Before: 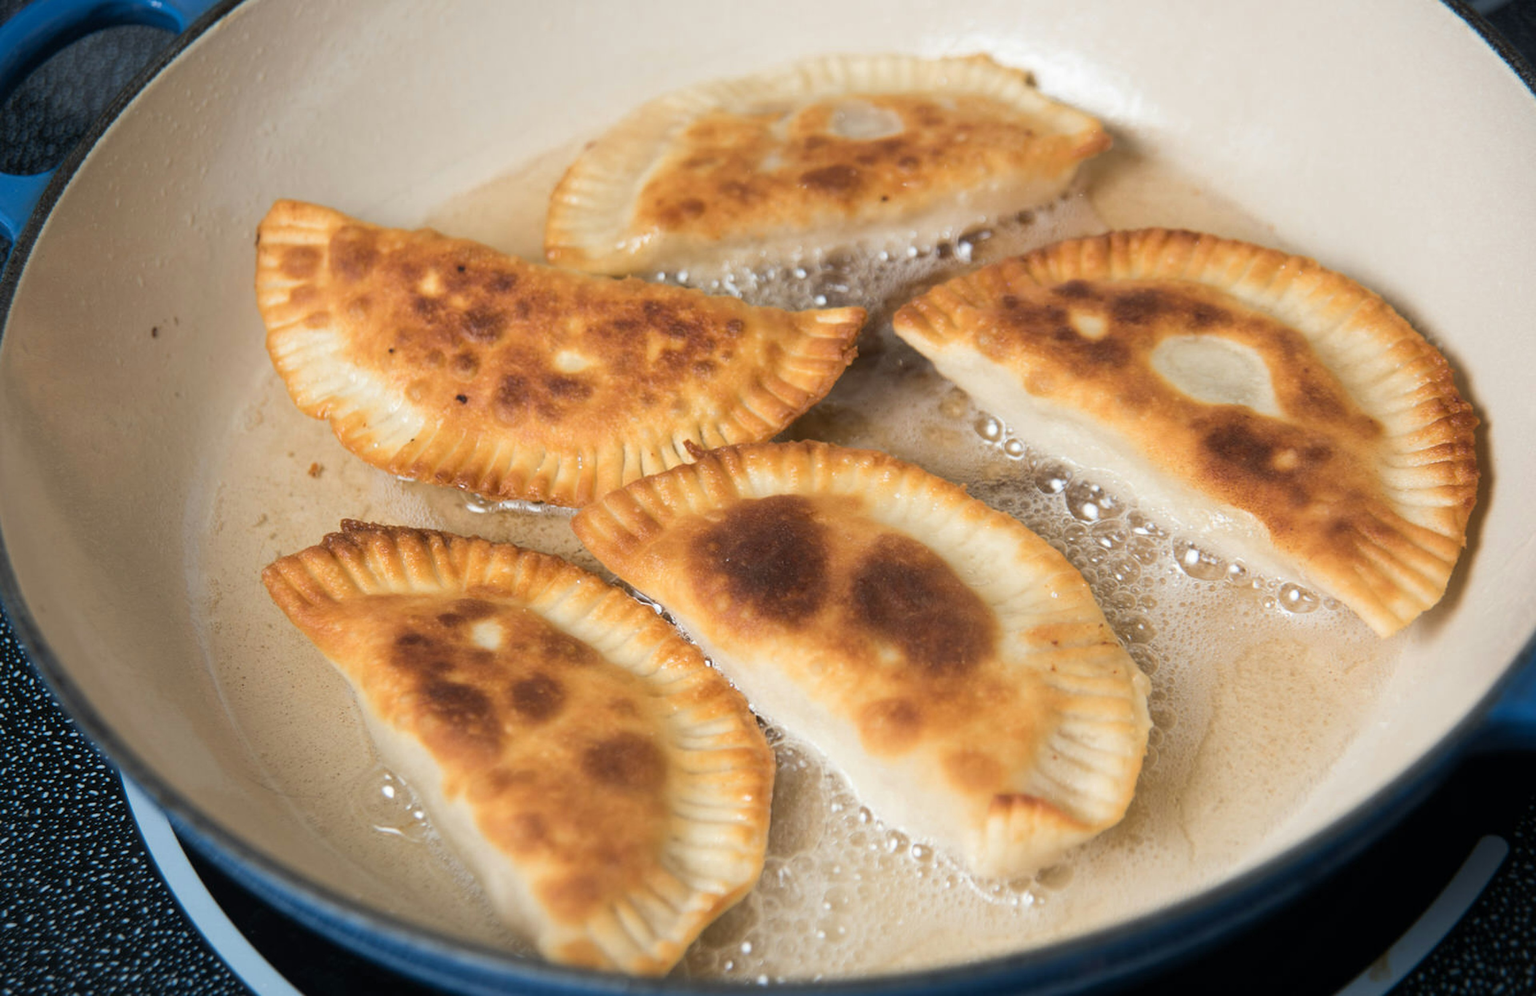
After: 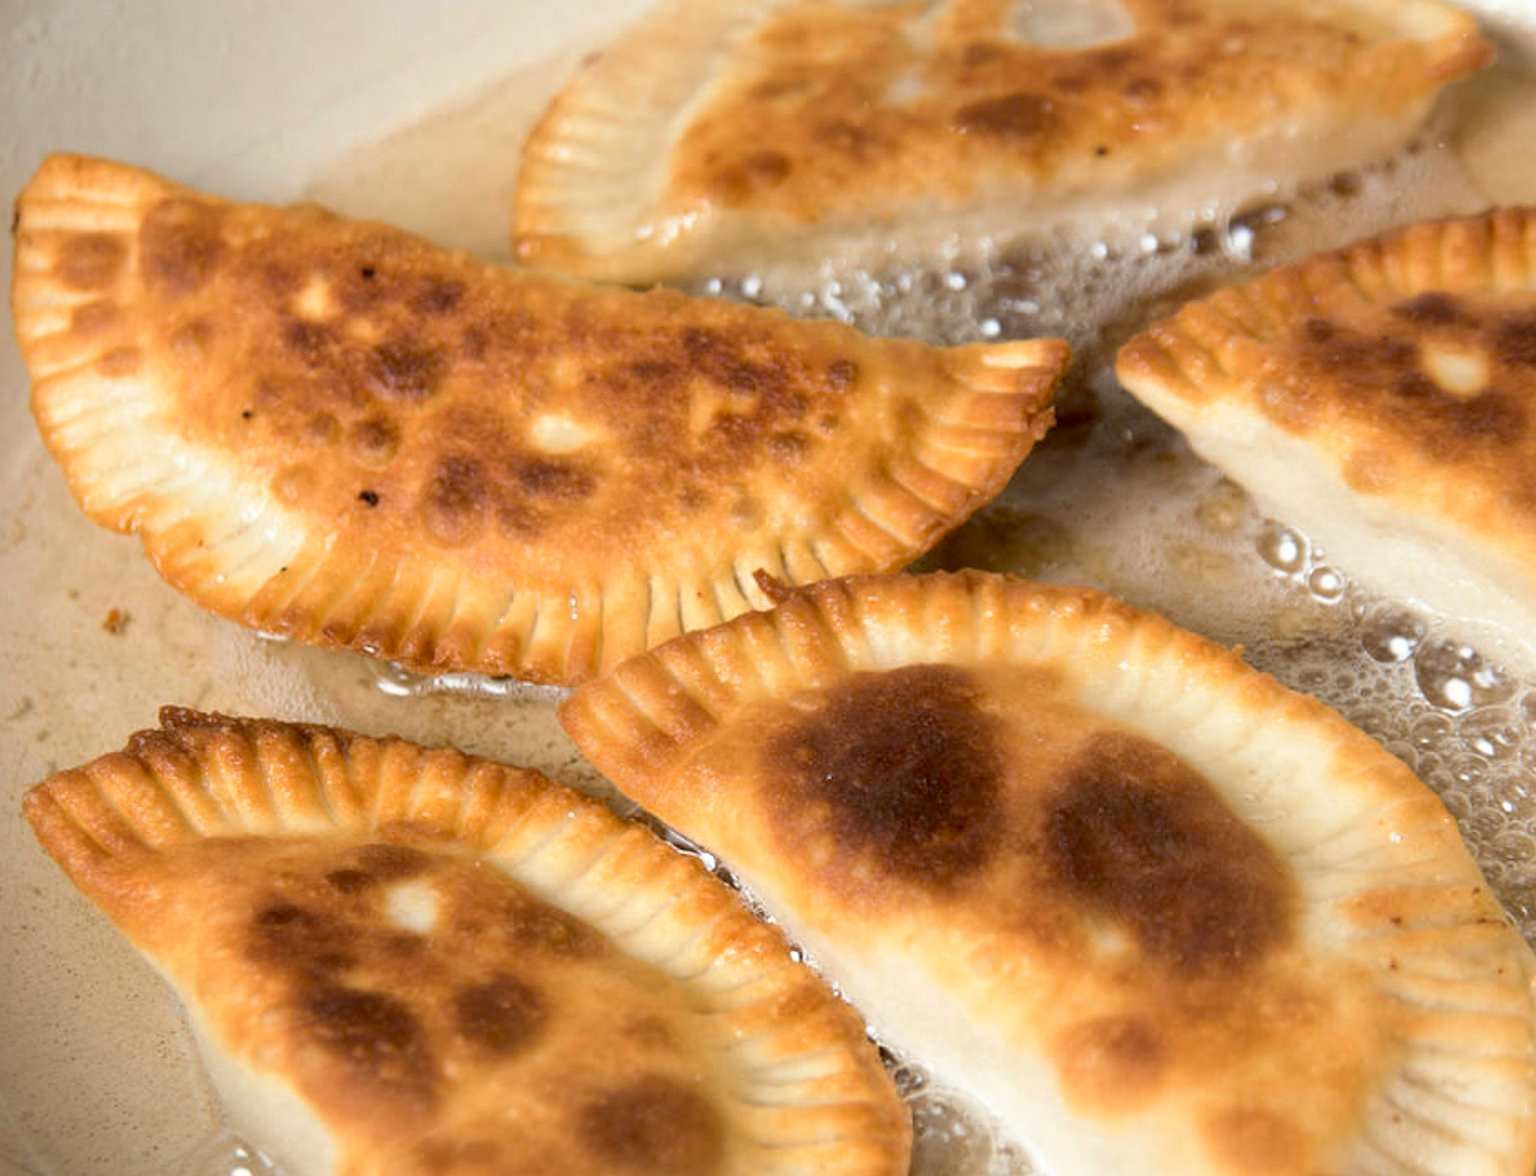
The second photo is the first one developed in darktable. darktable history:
crop: left 16.202%, top 11.208%, right 26.045%, bottom 20.557%
exposure: compensate exposure bias true, compensate highlight preservation false
base curve: curves: ch0 [(0.017, 0) (0.425, 0.441) (0.844, 0.933) (1, 1)], preserve colors none
